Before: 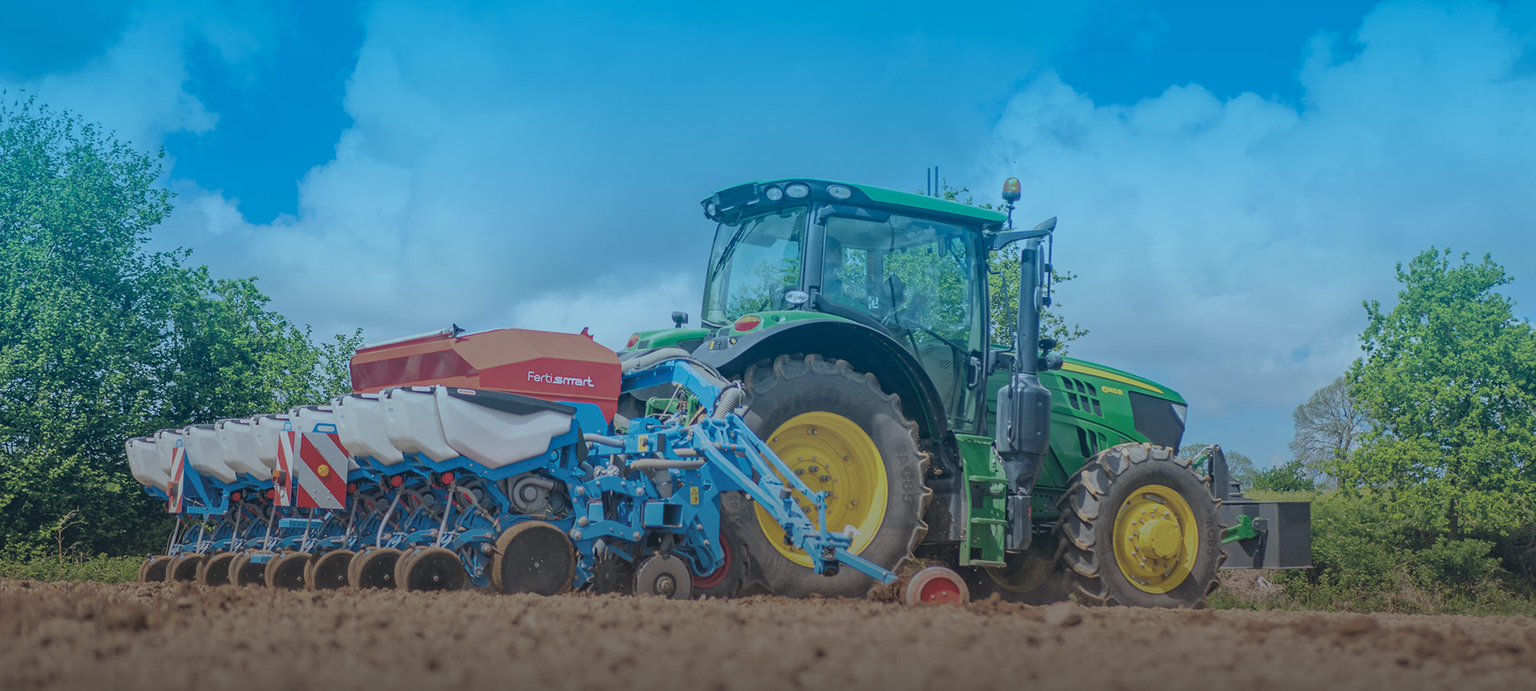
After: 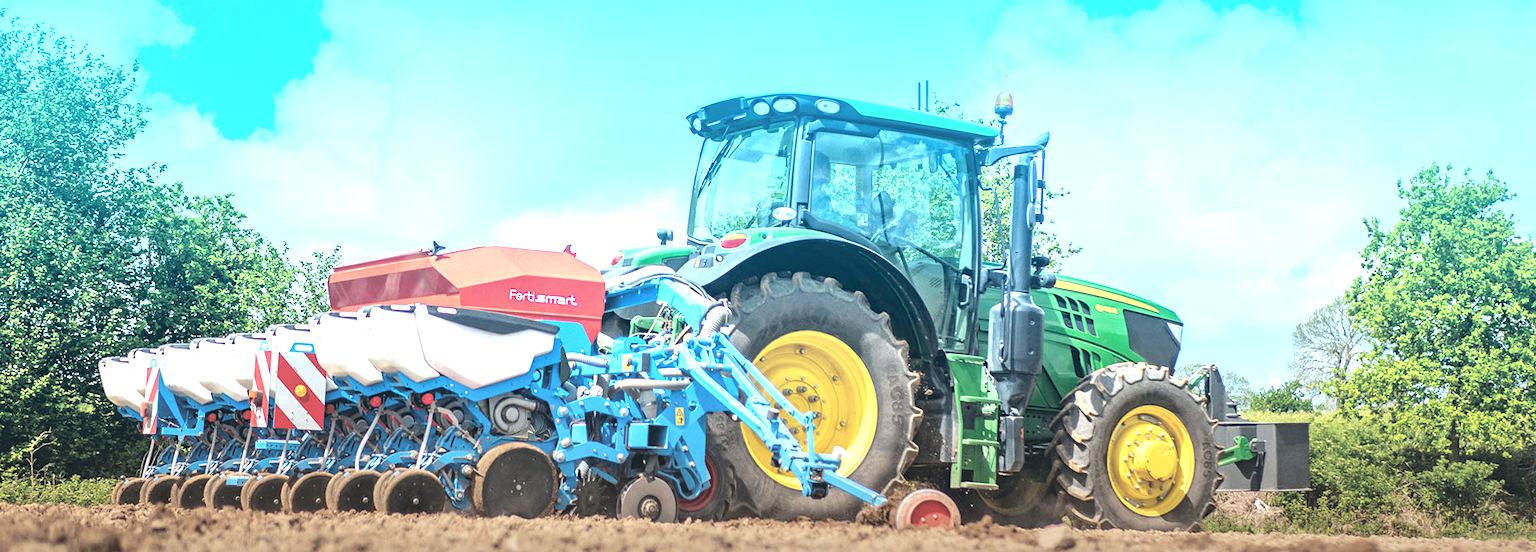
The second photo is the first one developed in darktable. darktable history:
tone equalizer: -8 EV -1.06 EV, -7 EV -1.04 EV, -6 EV -0.857 EV, -5 EV -0.596 EV, -3 EV 0.594 EV, -2 EV 0.863 EV, -1 EV 1.01 EV, +0 EV 1.07 EV, edges refinement/feathering 500, mask exposure compensation -1.57 EV, preserve details no
shadows and highlights: shadows 25.99, highlights -26.57
crop and rotate: left 1.895%, top 12.729%, right 0.196%, bottom 8.875%
color calibration: x 0.331, y 0.345, temperature 5620.92 K
exposure: black level correction 0.001, exposure 1.033 EV, compensate exposure bias true, compensate highlight preservation false
